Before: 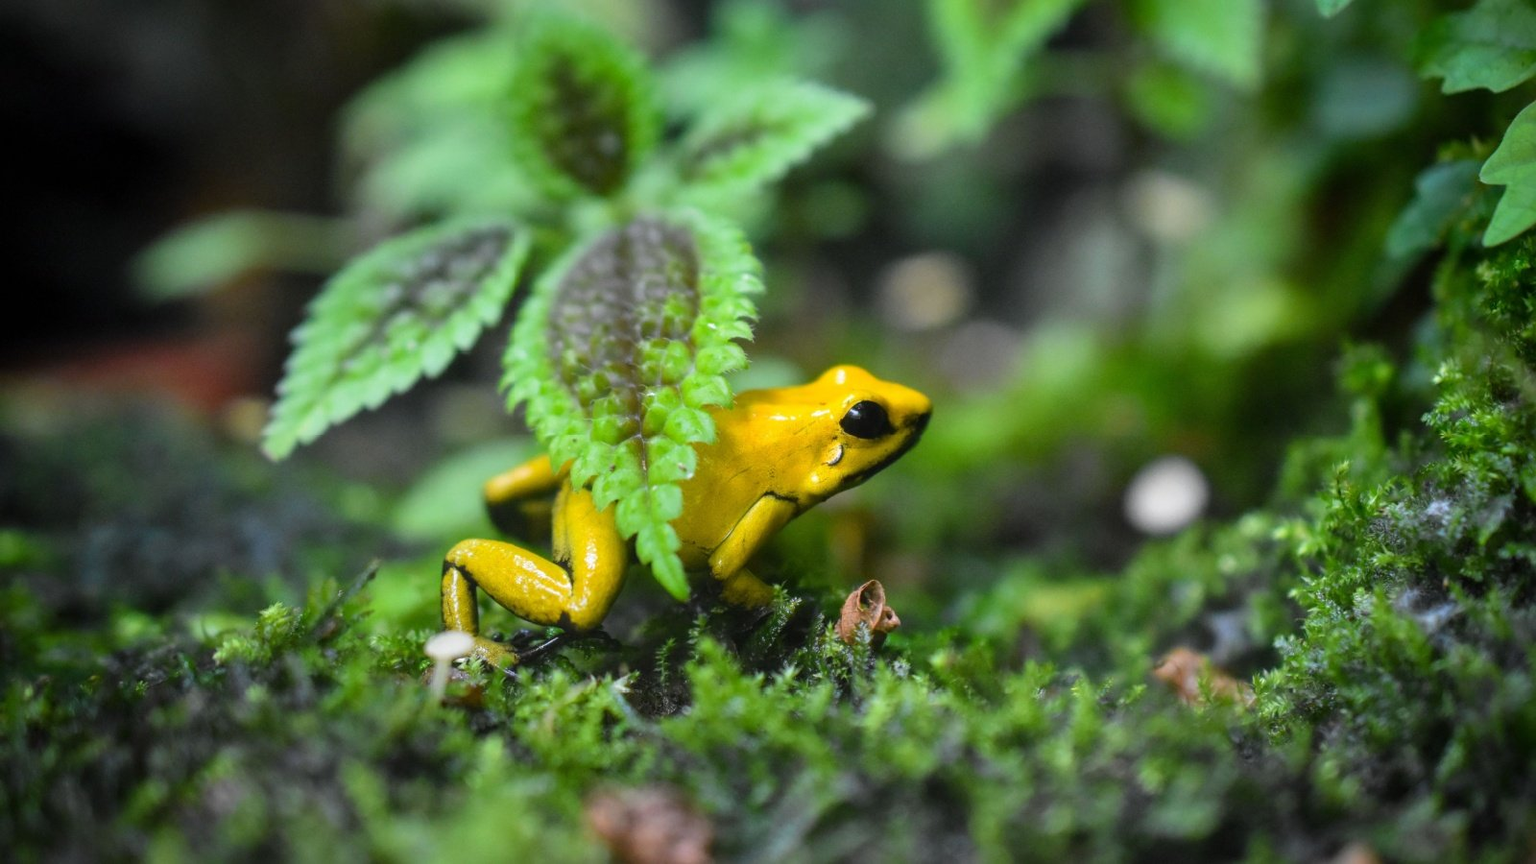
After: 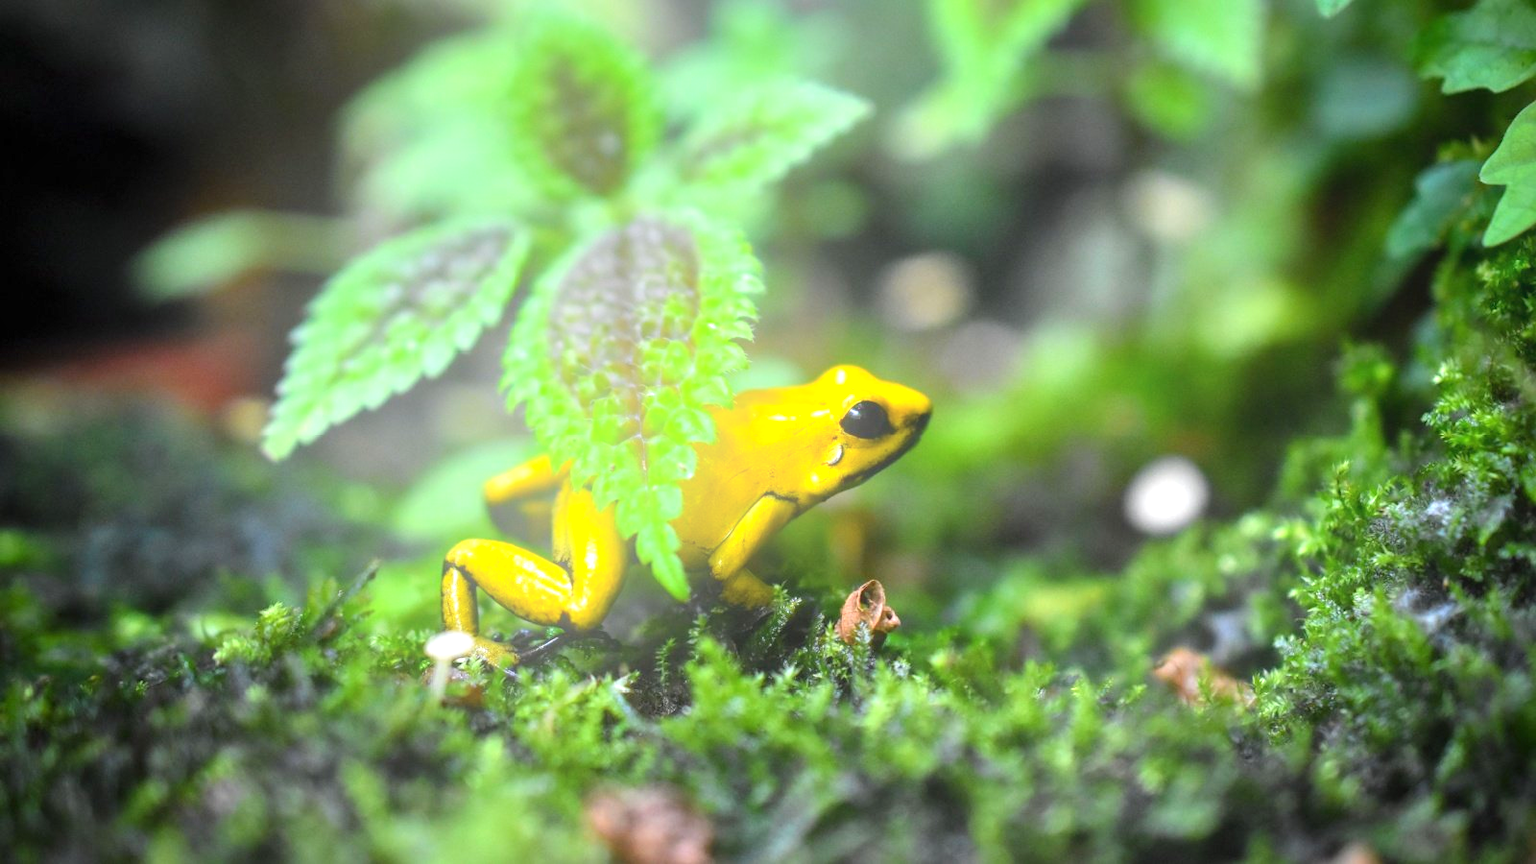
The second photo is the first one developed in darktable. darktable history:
exposure: exposure 0.785 EV, compensate highlight preservation false
bloom: on, module defaults
